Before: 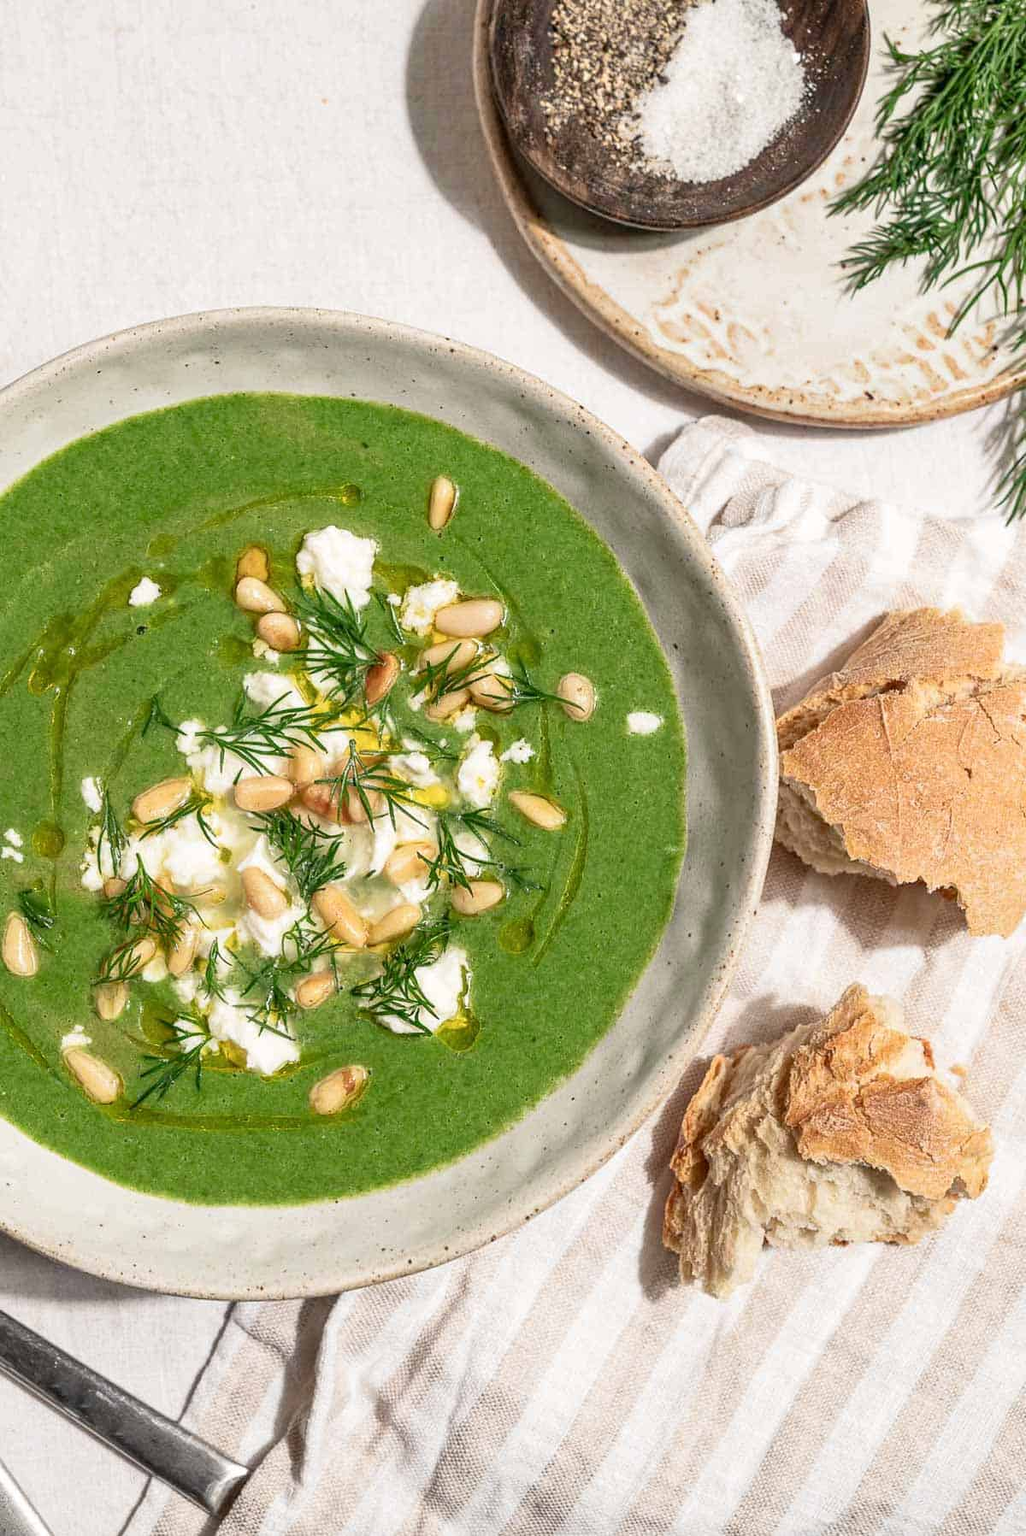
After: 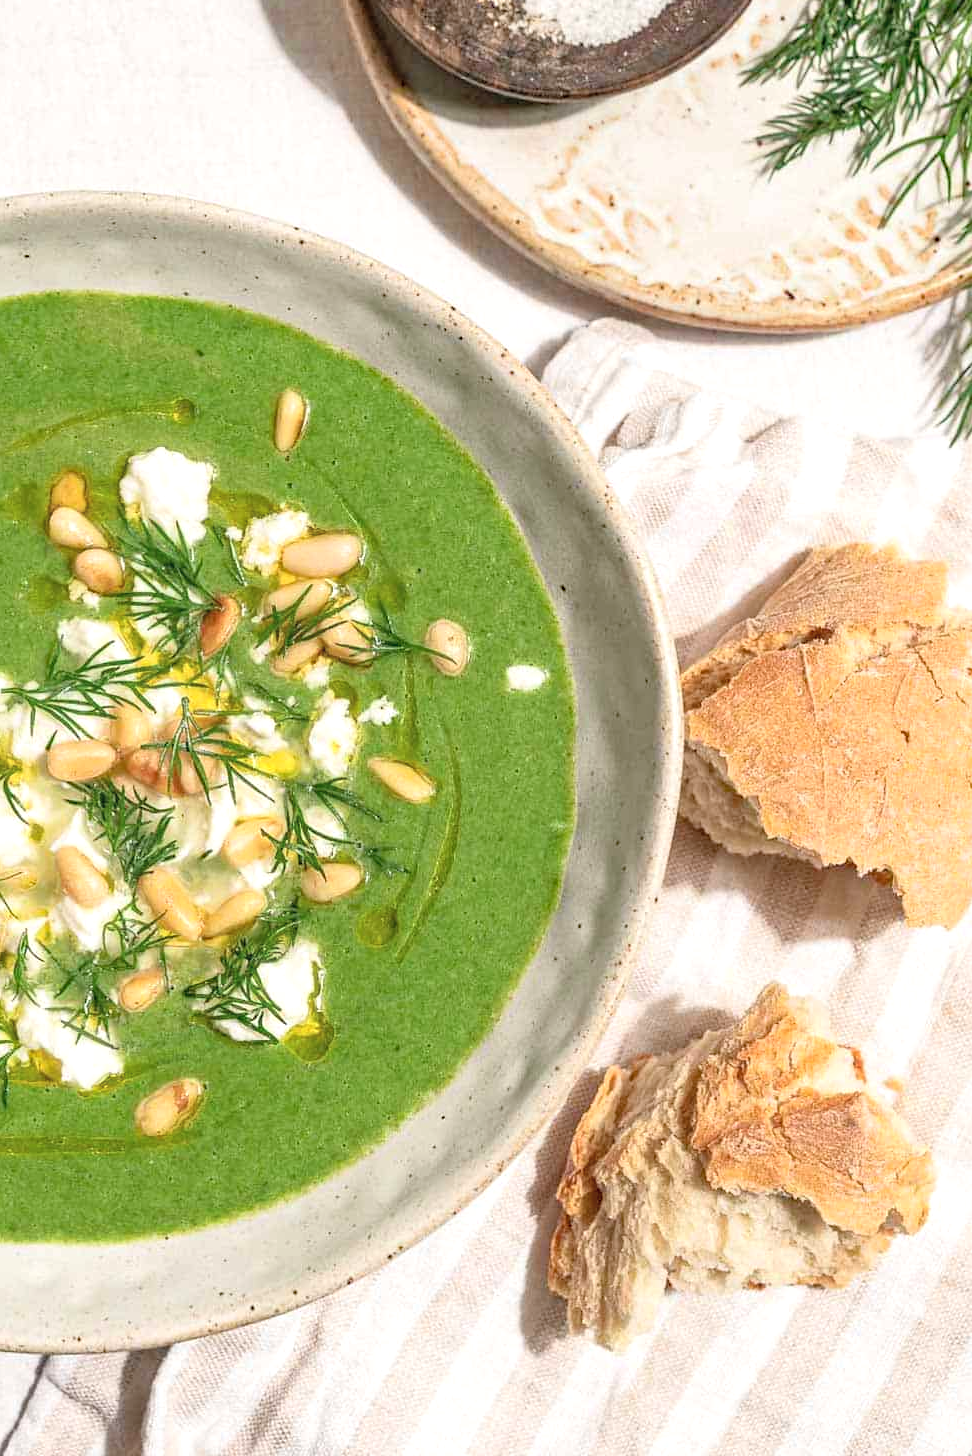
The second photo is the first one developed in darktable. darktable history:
crop: left 18.988%, top 9.358%, right 0%, bottom 9.575%
exposure: exposure 0.2 EV, compensate exposure bias true, compensate highlight preservation false
haze removal: compatibility mode true, adaptive false
contrast brightness saturation: brightness 0.121
